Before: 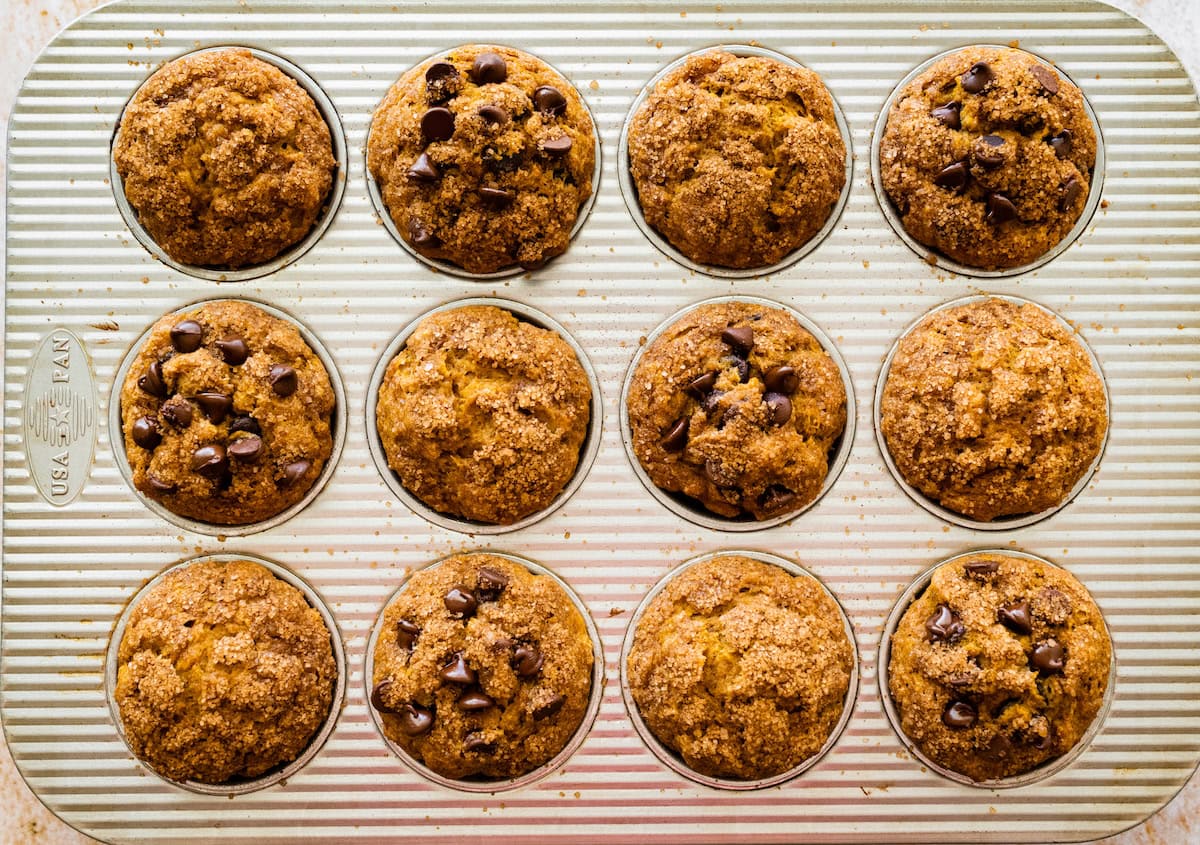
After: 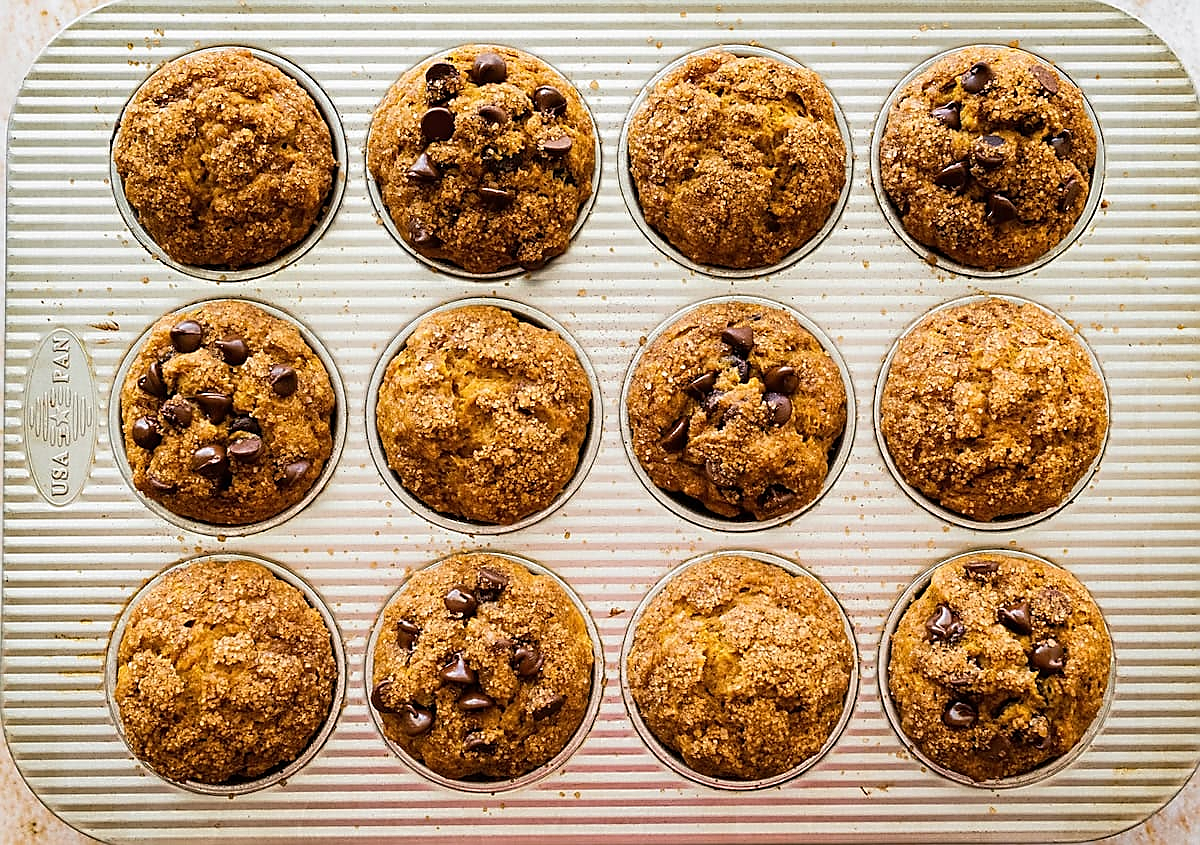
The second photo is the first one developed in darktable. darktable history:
sharpen: radius 1.357, amount 1.262, threshold 0.801
